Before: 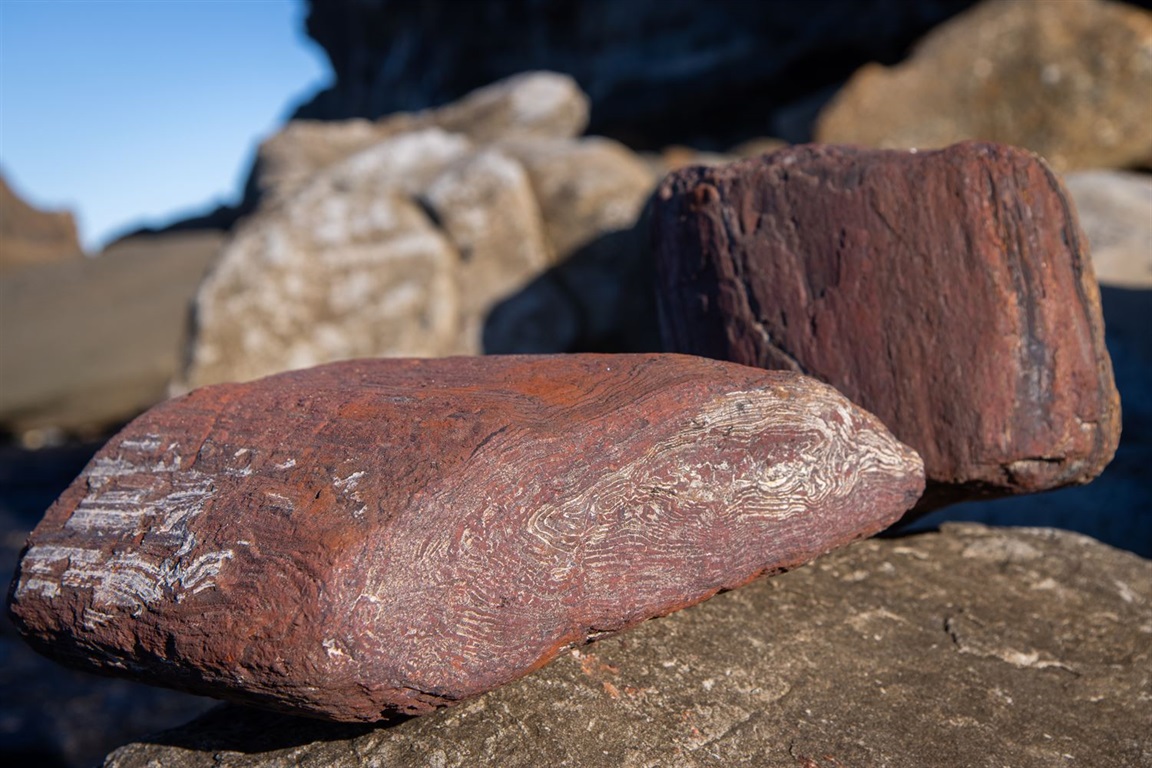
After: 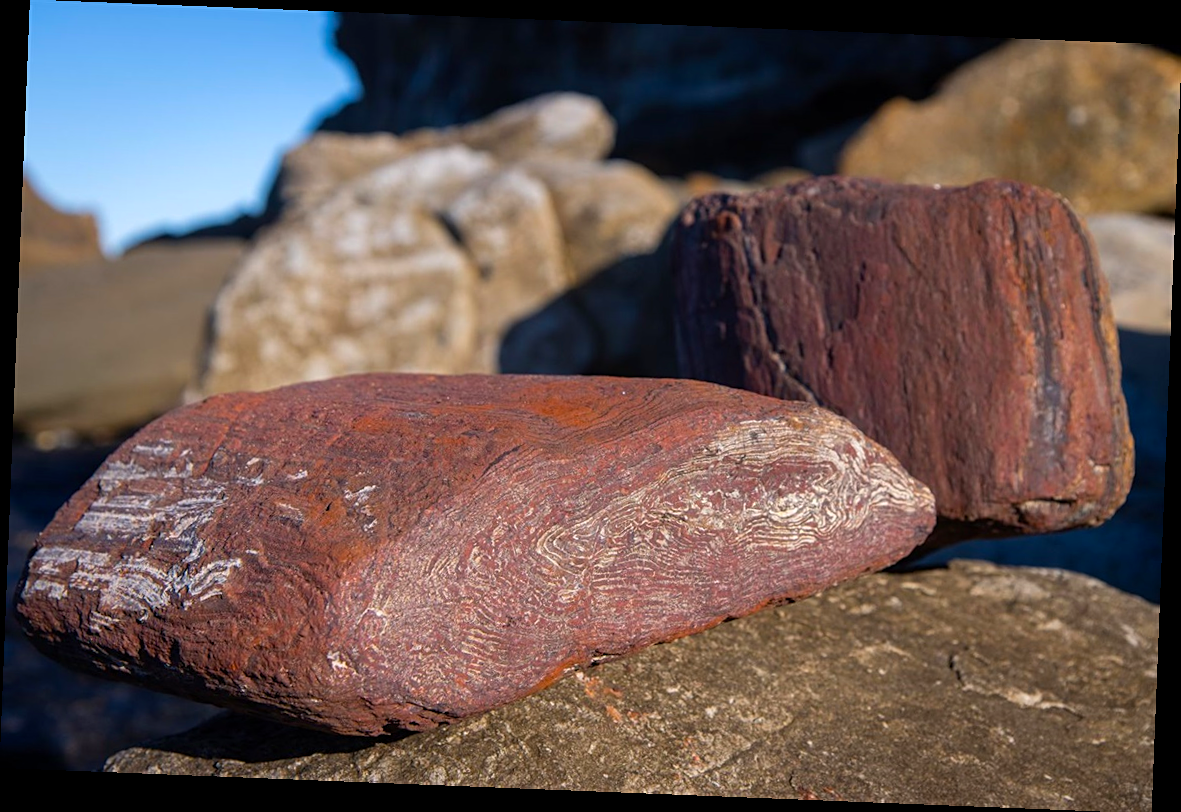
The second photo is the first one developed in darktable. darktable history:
sharpen: amount 0.2
color balance rgb: perceptual saturation grading › global saturation 20%, global vibrance 20%
rotate and perspective: rotation 2.27°, automatic cropping off
